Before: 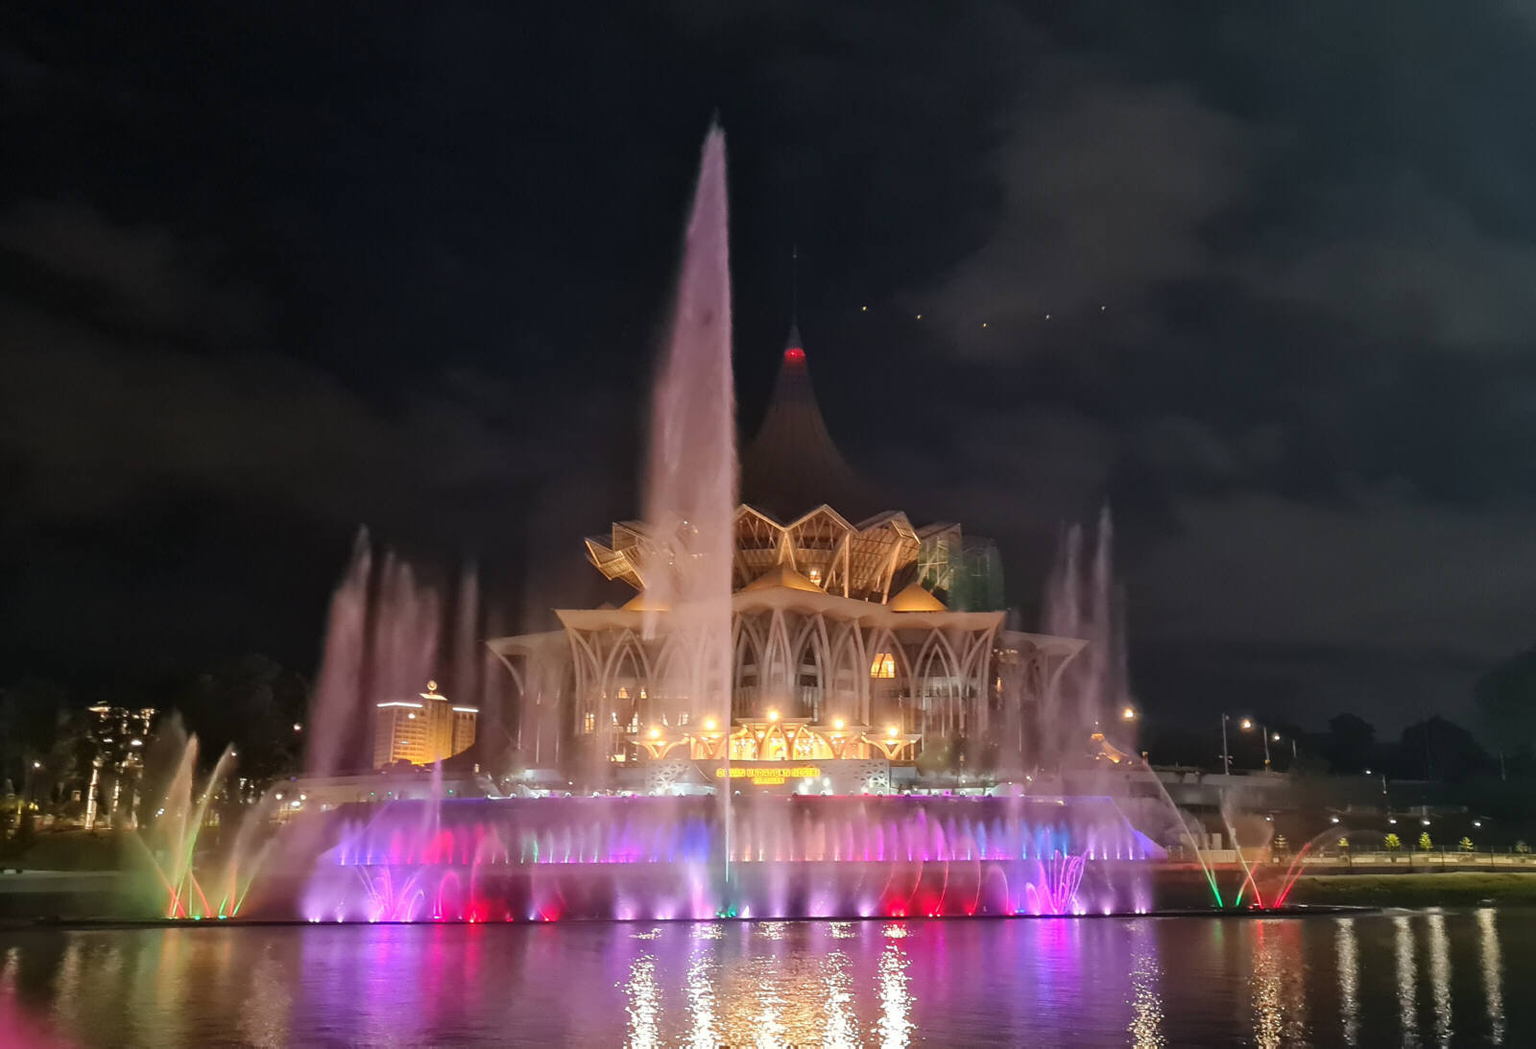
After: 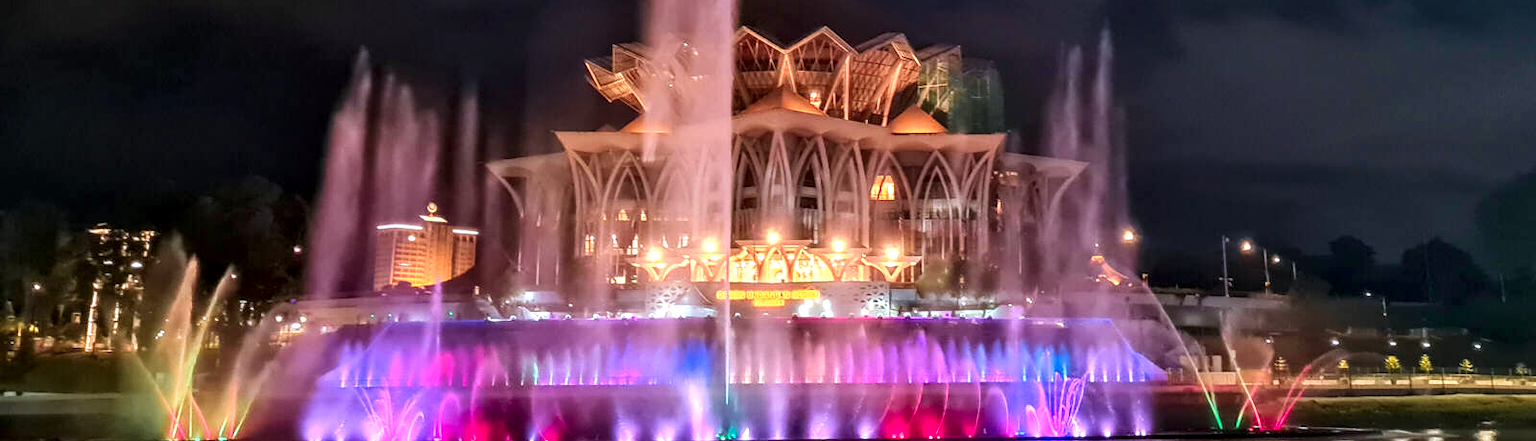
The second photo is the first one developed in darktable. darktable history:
contrast brightness saturation: contrast 0.081, saturation 0.203
color calibration: illuminant as shot in camera, x 0.358, y 0.373, temperature 4628.91 K
local contrast: detail 160%
velvia: on, module defaults
color zones: curves: ch1 [(0.263, 0.53) (0.376, 0.287) (0.487, 0.512) (0.748, 0.547) (1, 0.513)]; ch2 [(0.262, 0.45) (0.751, 0.477)]
crop: top 45.603%, bottom 12.253%
